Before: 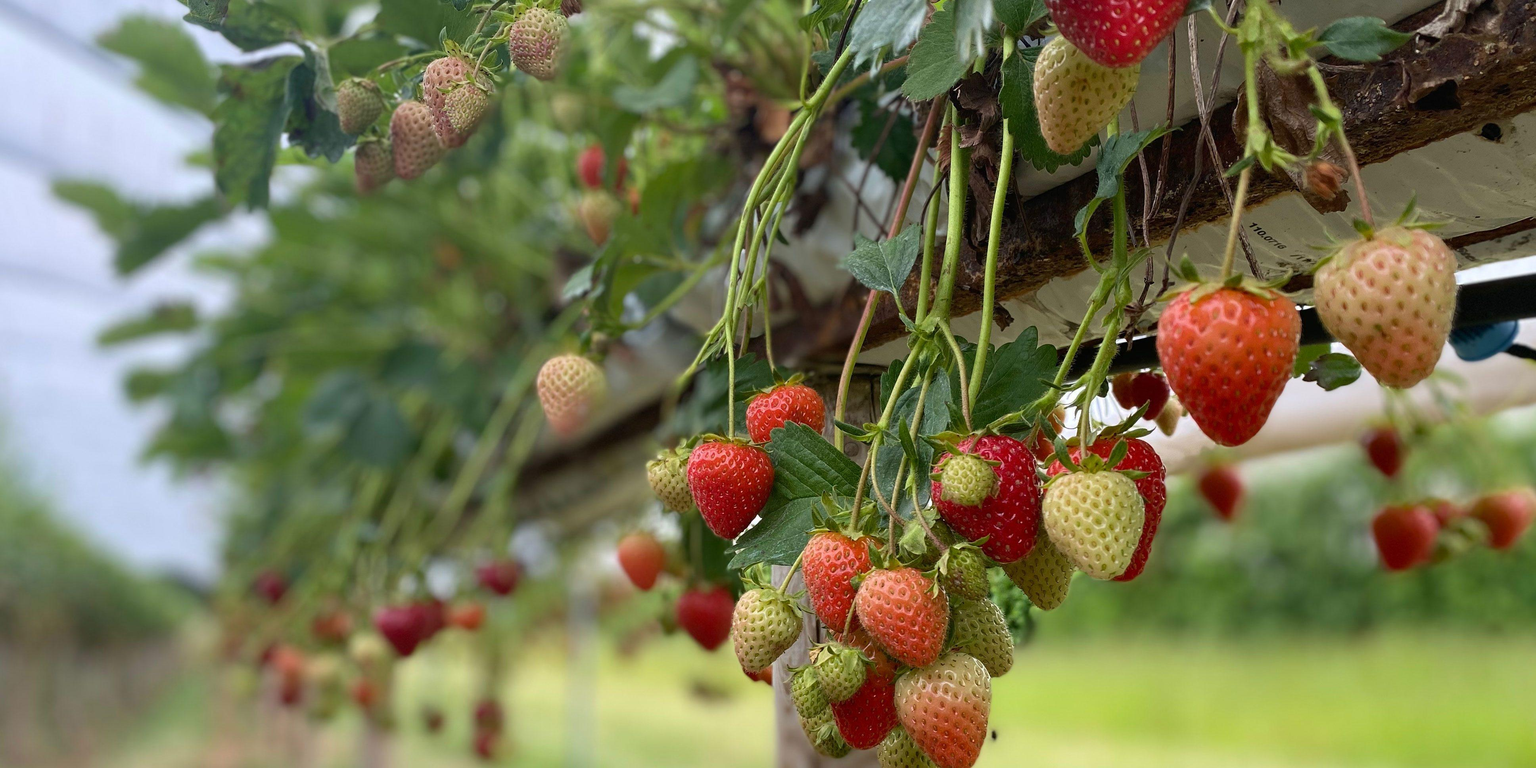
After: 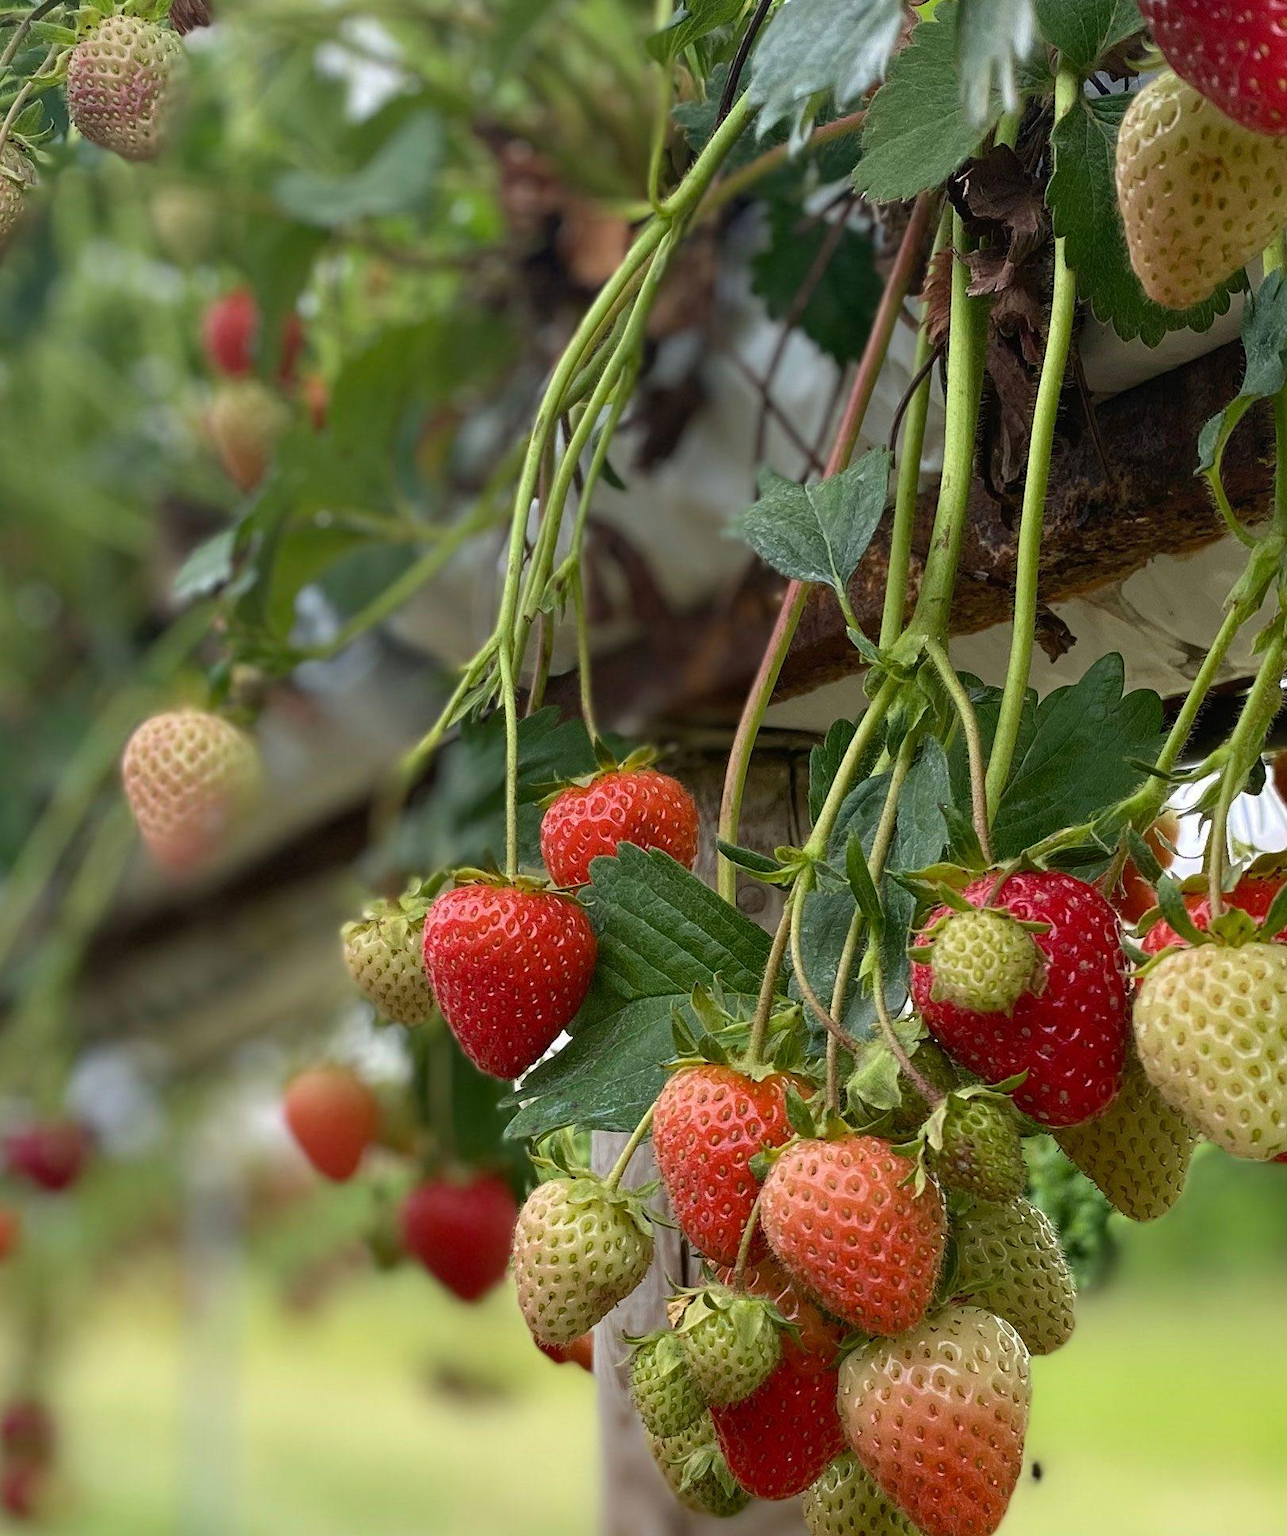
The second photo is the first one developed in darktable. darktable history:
crop: left 31.001%, right 27.093%
shadows and highlights: shadows 62.44, white point adjustment 0.399, highlights -33.48, compress 83.79%
